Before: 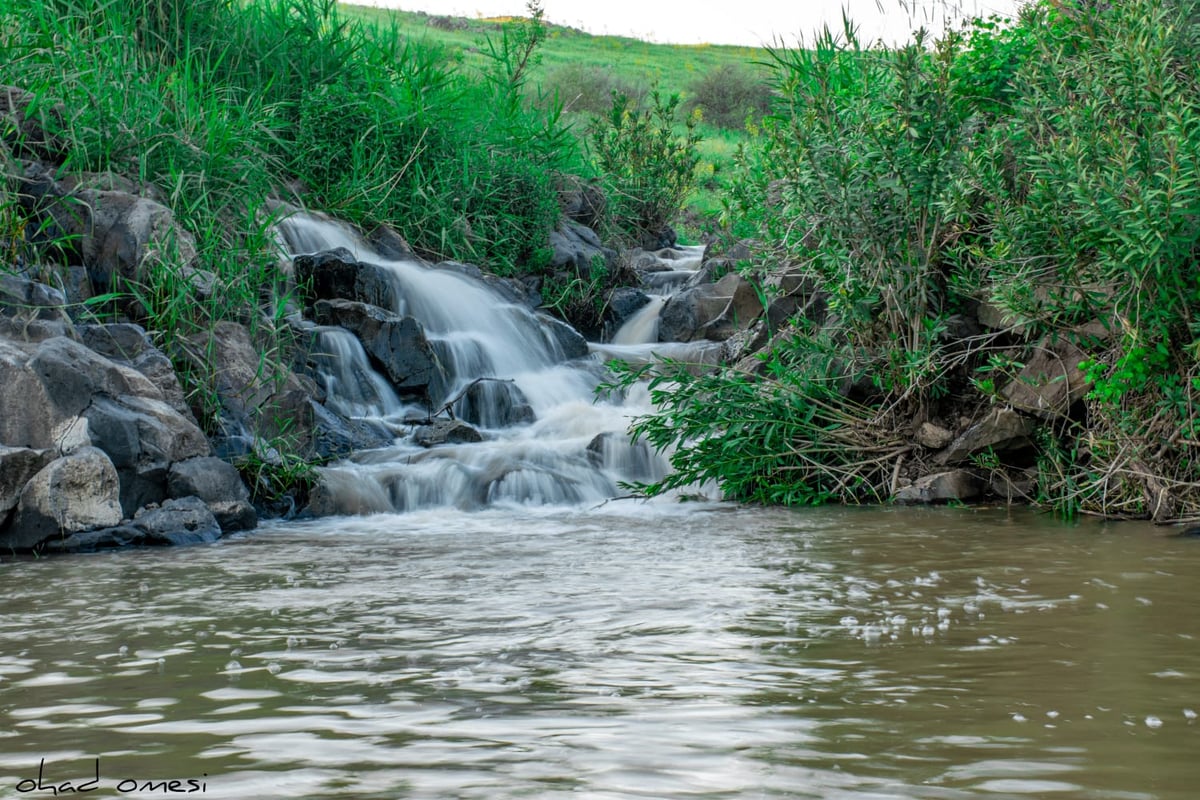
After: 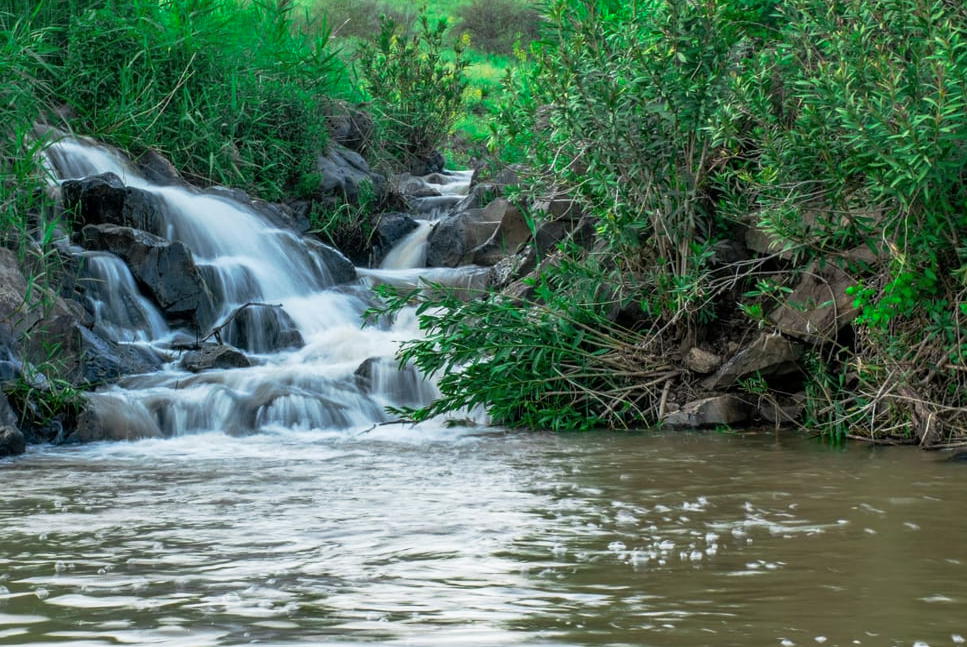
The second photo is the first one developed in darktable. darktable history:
crop: left 19.337%, top 9.474%, right 0.001%, bottom 9.596%
base curve: curves: ch0 [(0, 0) (0.257, 0.25) (0.482, 0.586) (0.757, 0.871) (1, 1)], preserve colors none
